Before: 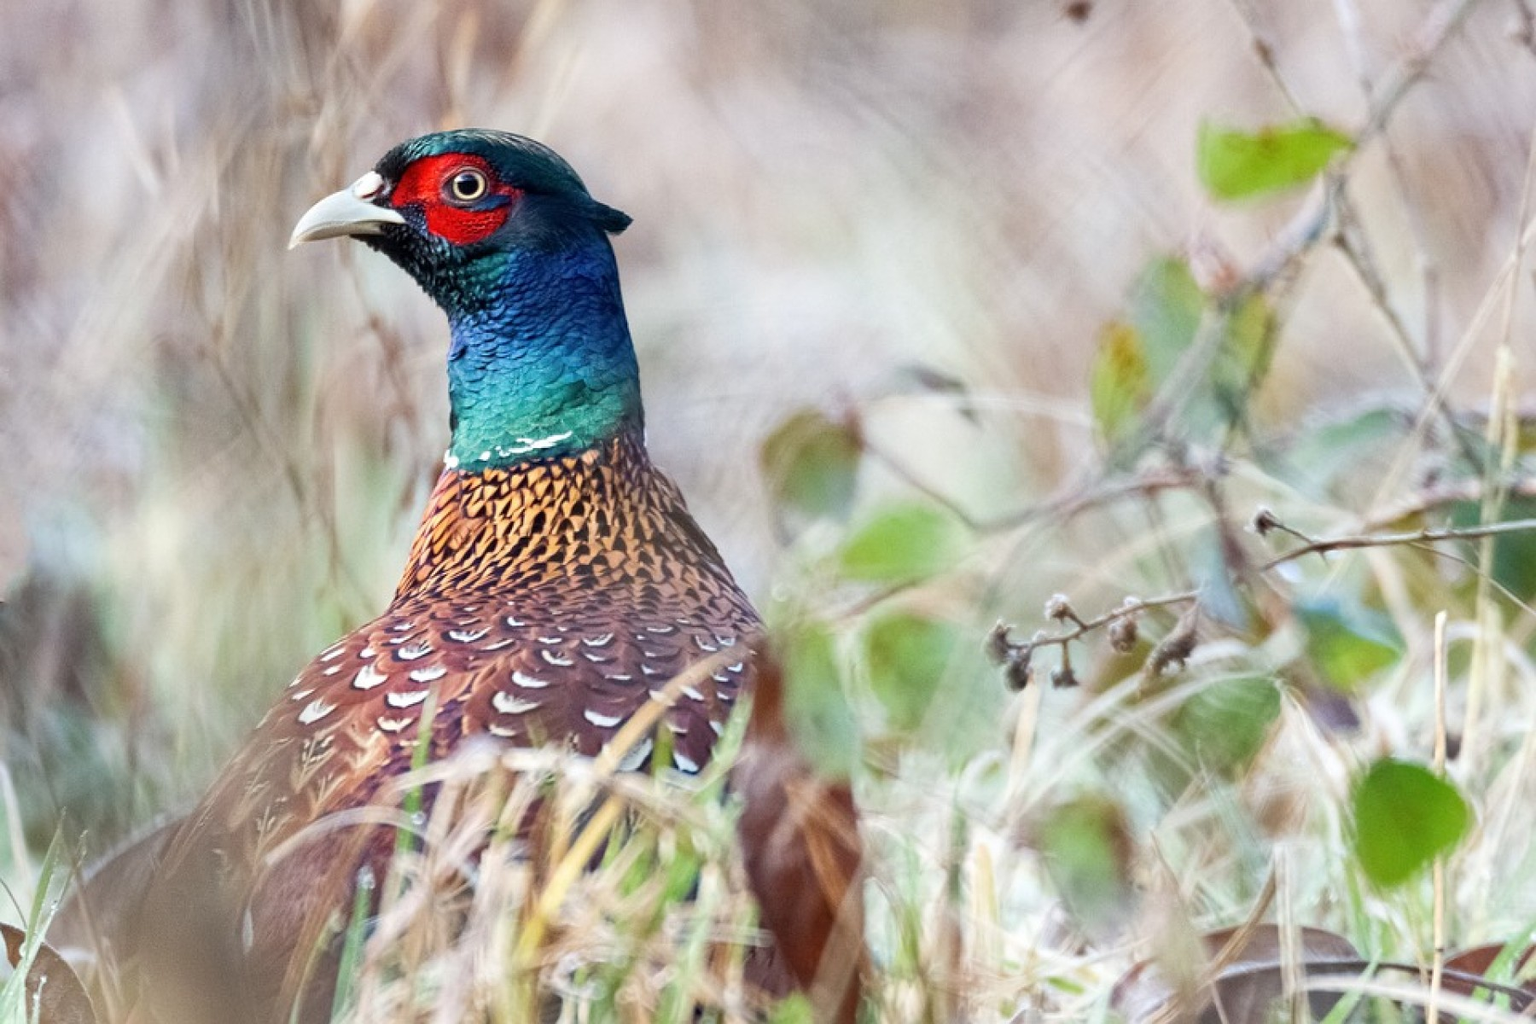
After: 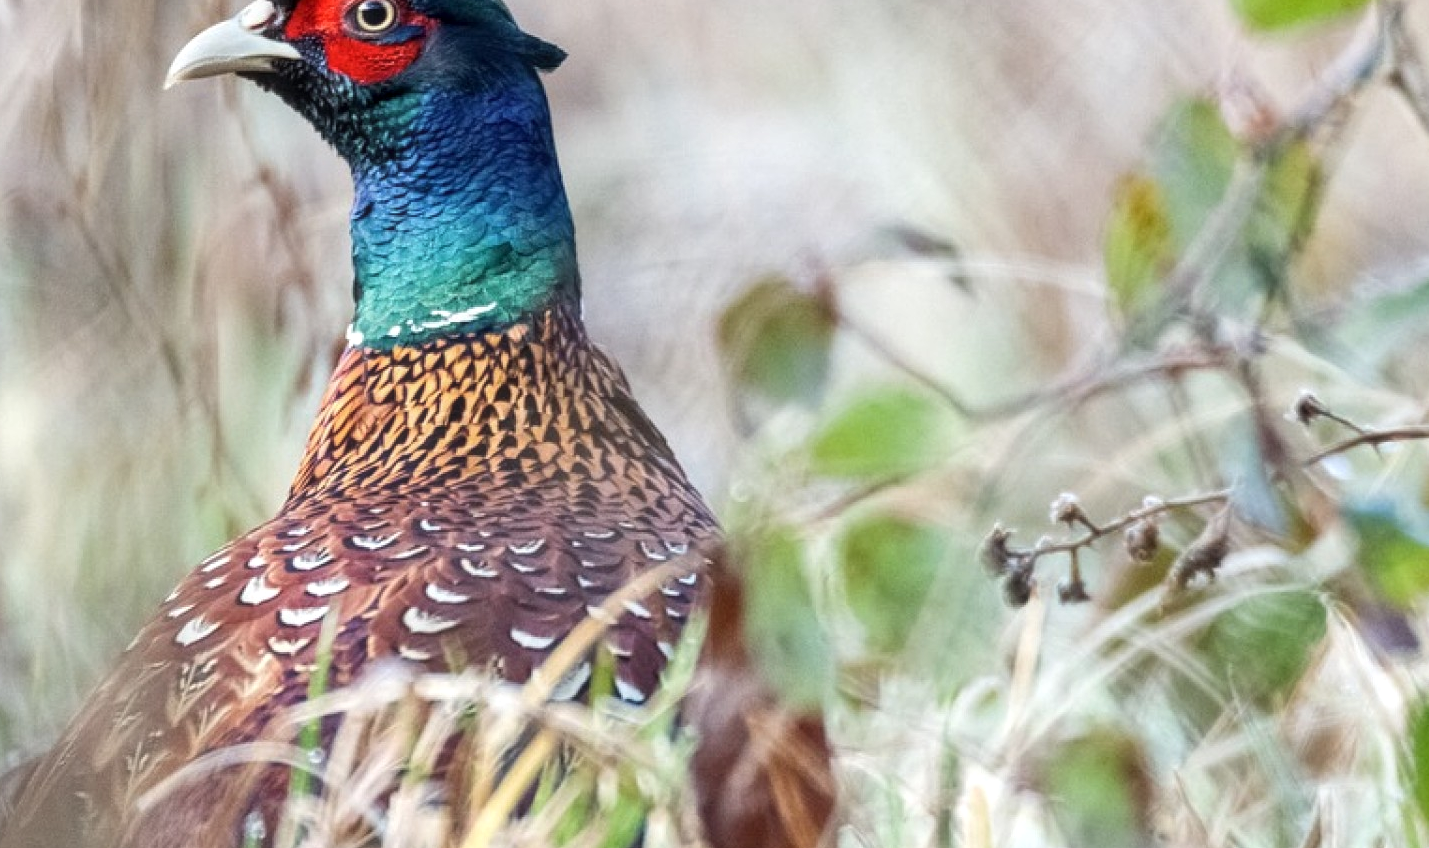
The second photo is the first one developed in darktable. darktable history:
haze removal: strength -0.05
local contrast: on, module defaults
crop: left 9.712%, top 16.928%, right 10.845%, bottom 12.332%
exposure: compensate highlight preservation false
